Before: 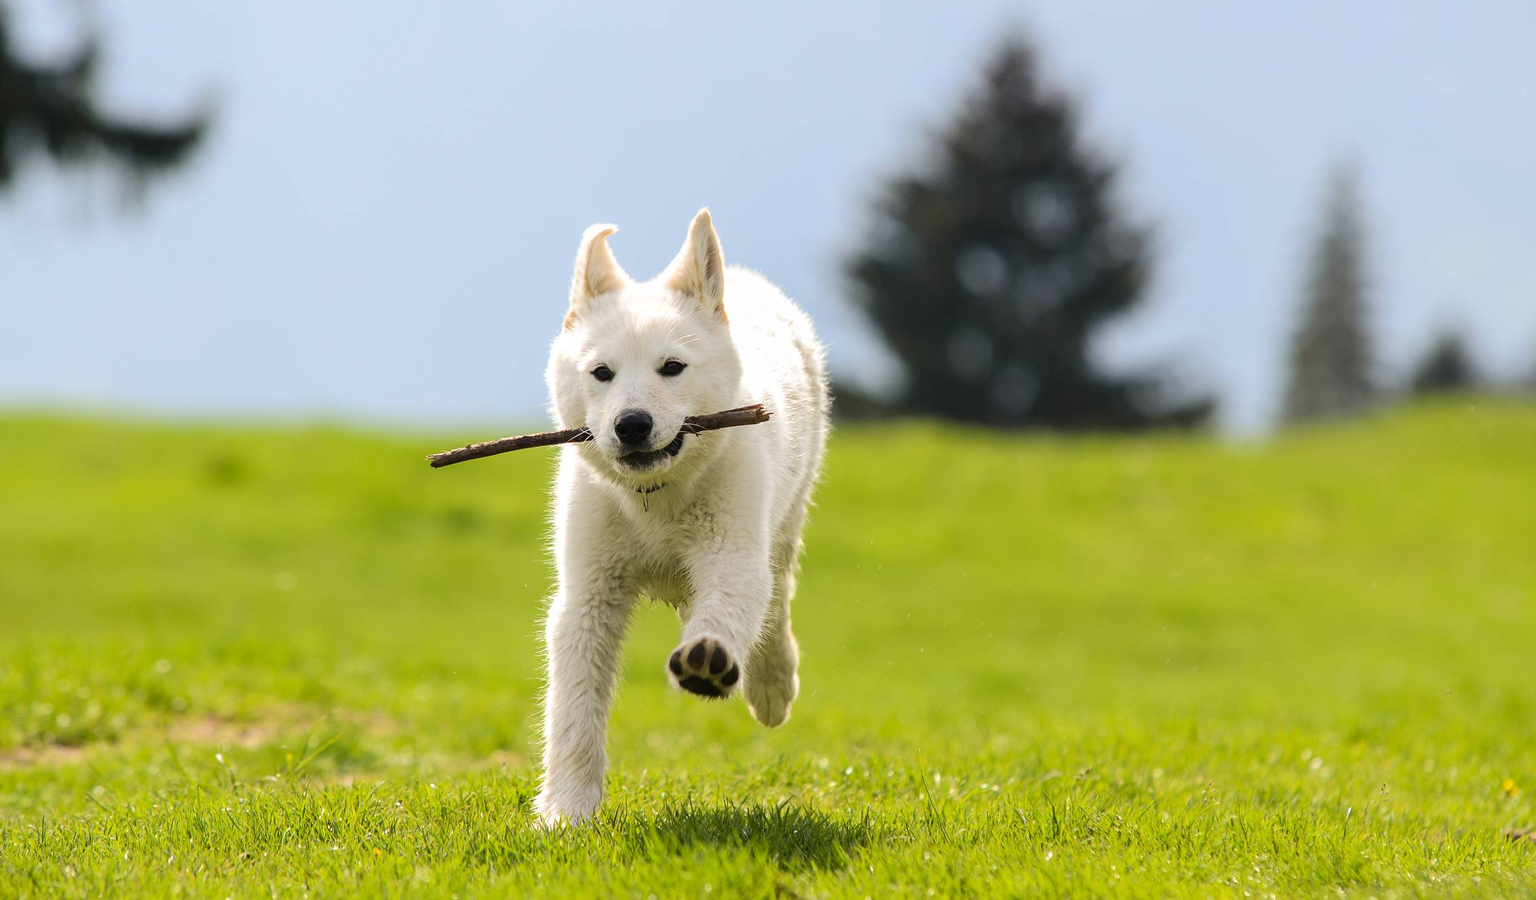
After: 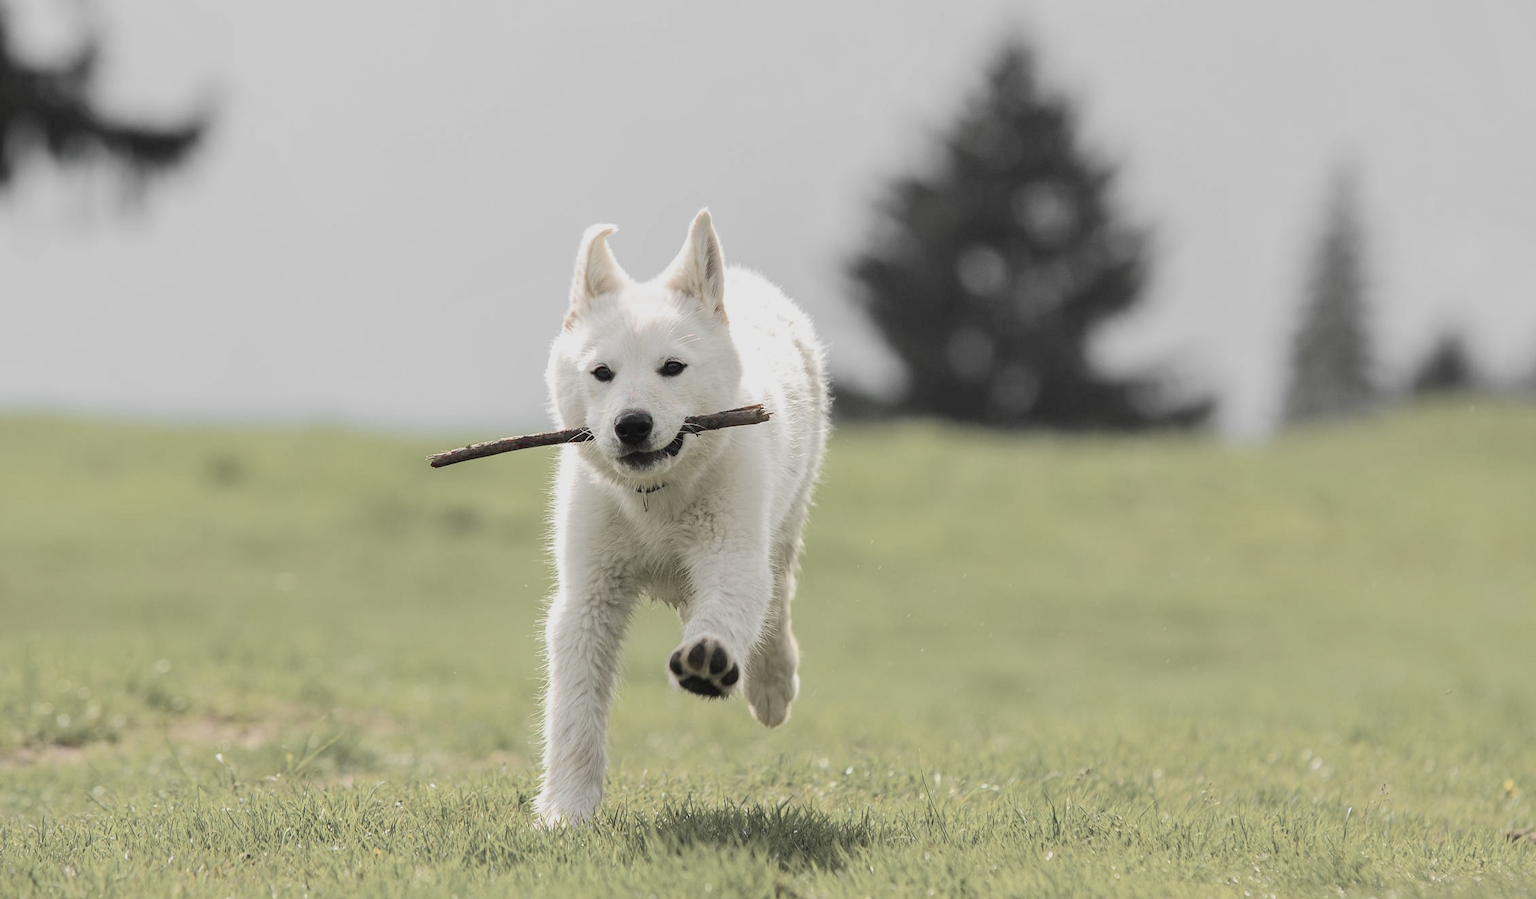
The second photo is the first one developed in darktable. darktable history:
contrast brightness saturation: brightness 0.144
shadows and highlights: radius 120.85, shadows 21.48, white point adjustment -9.56, highlights -14.12, soften with gaussian
color zones: curves: ch1 [(0, 0.831) (0.08, 0.771) (0.157, 0.268) (0.241, 0.207) (0.562, -0.005) (0.714, -0.013) (0.876, 0.01) (1, 0.831)]
